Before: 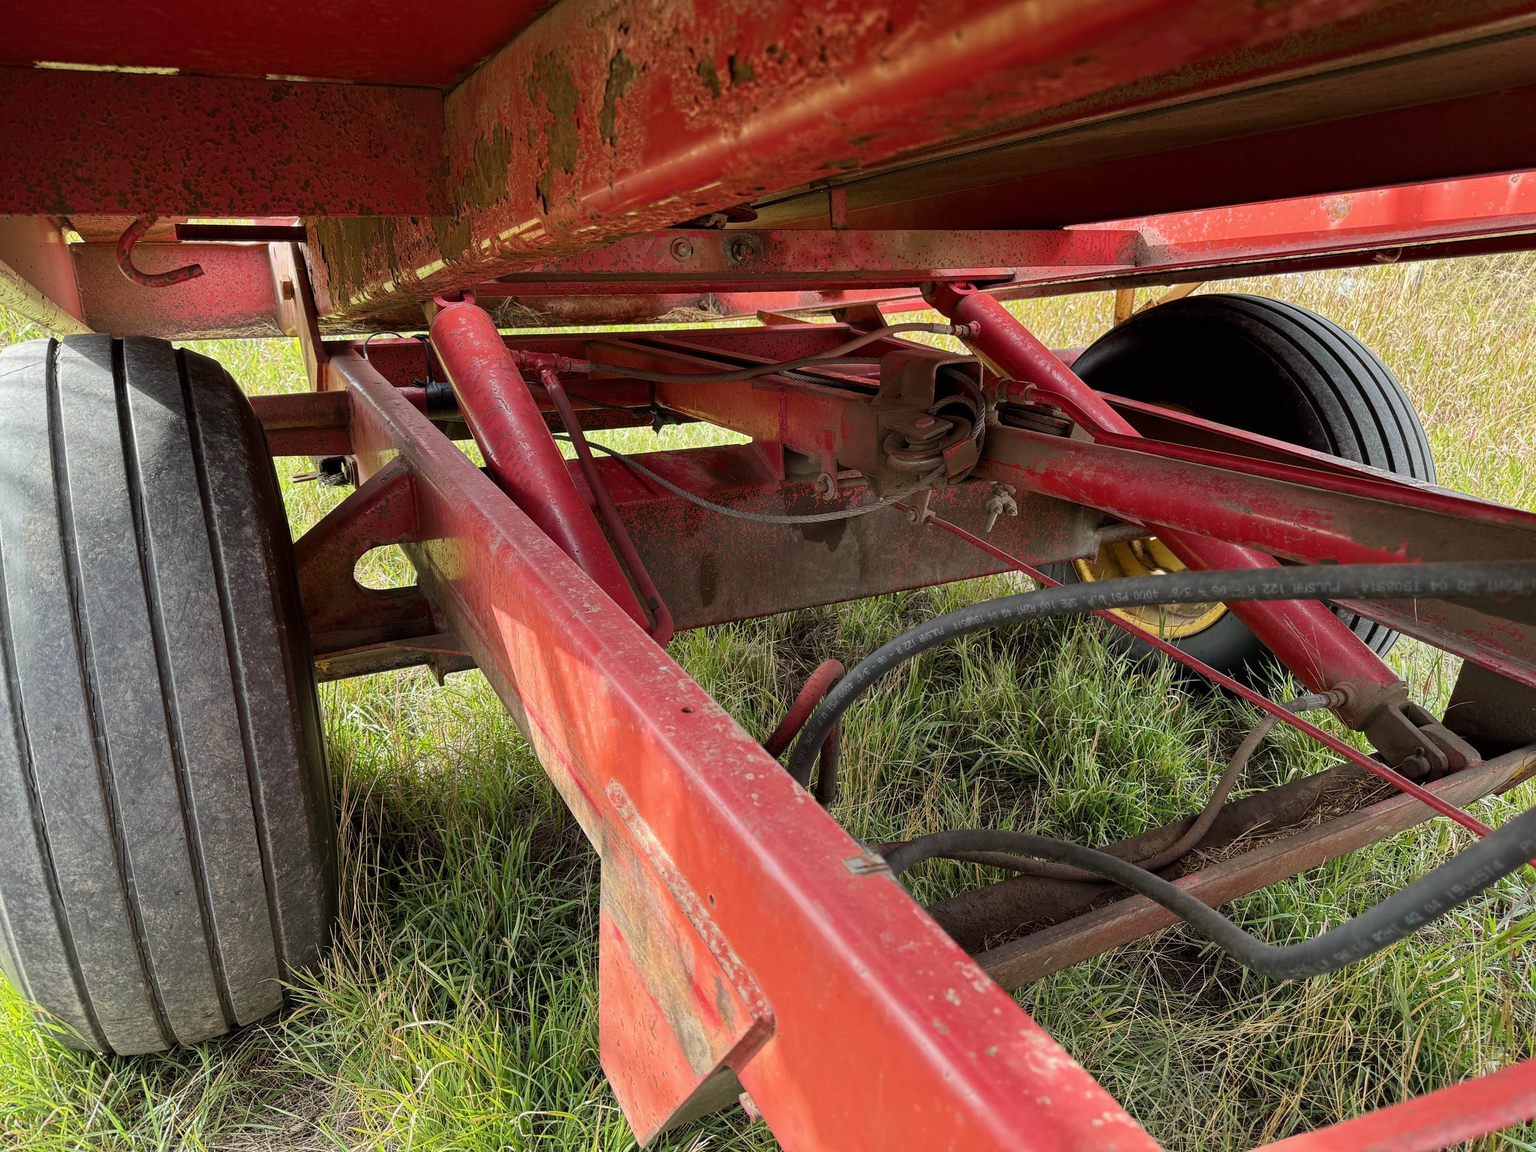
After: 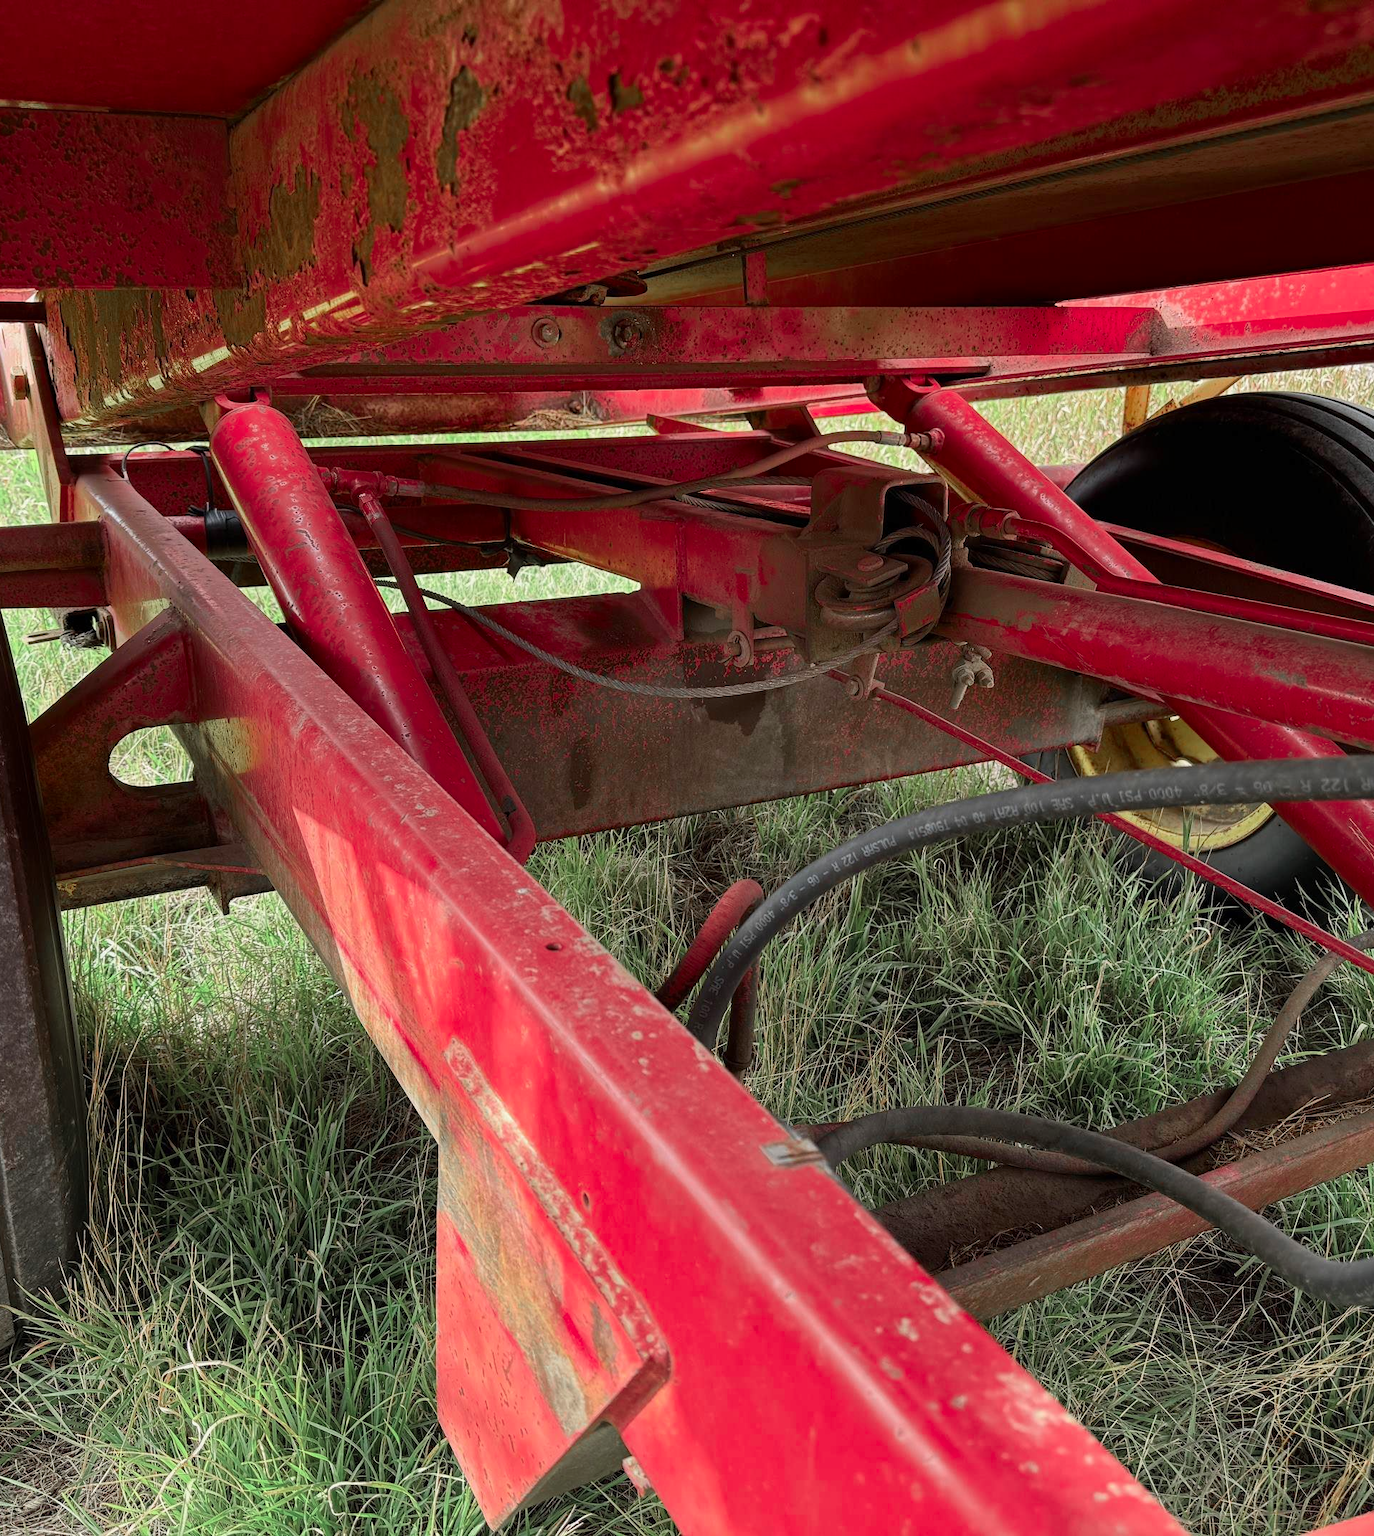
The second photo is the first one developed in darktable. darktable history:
color zones: curves: ch0 [(0, 0.466) (0.128, 0.466) (0.25, 0.5) (0.375, 0.456) (0.5, 0.5) (0.625, 0.5) (0.737, 0.652) (0.875, 0.5)]; ch1 [(0, 0.603) (0.125, 0.618) (0.261, 0.348) (0.372, 0.353) (0.497, 0.363) (0.611, 0.45) (0.731, 0.427) (0.875, 0.518) (0.998, 0.652)]; ch2 [(0, 0.559) (0.125, 0.451) (0.253, 0.564) (0.37, 0.578) (0.5, 0.466) (0.625, 0.471) (0.731, 0.471) (0.88, 0.485)]
crop and rotate: left 17.751%, right 15.097%
